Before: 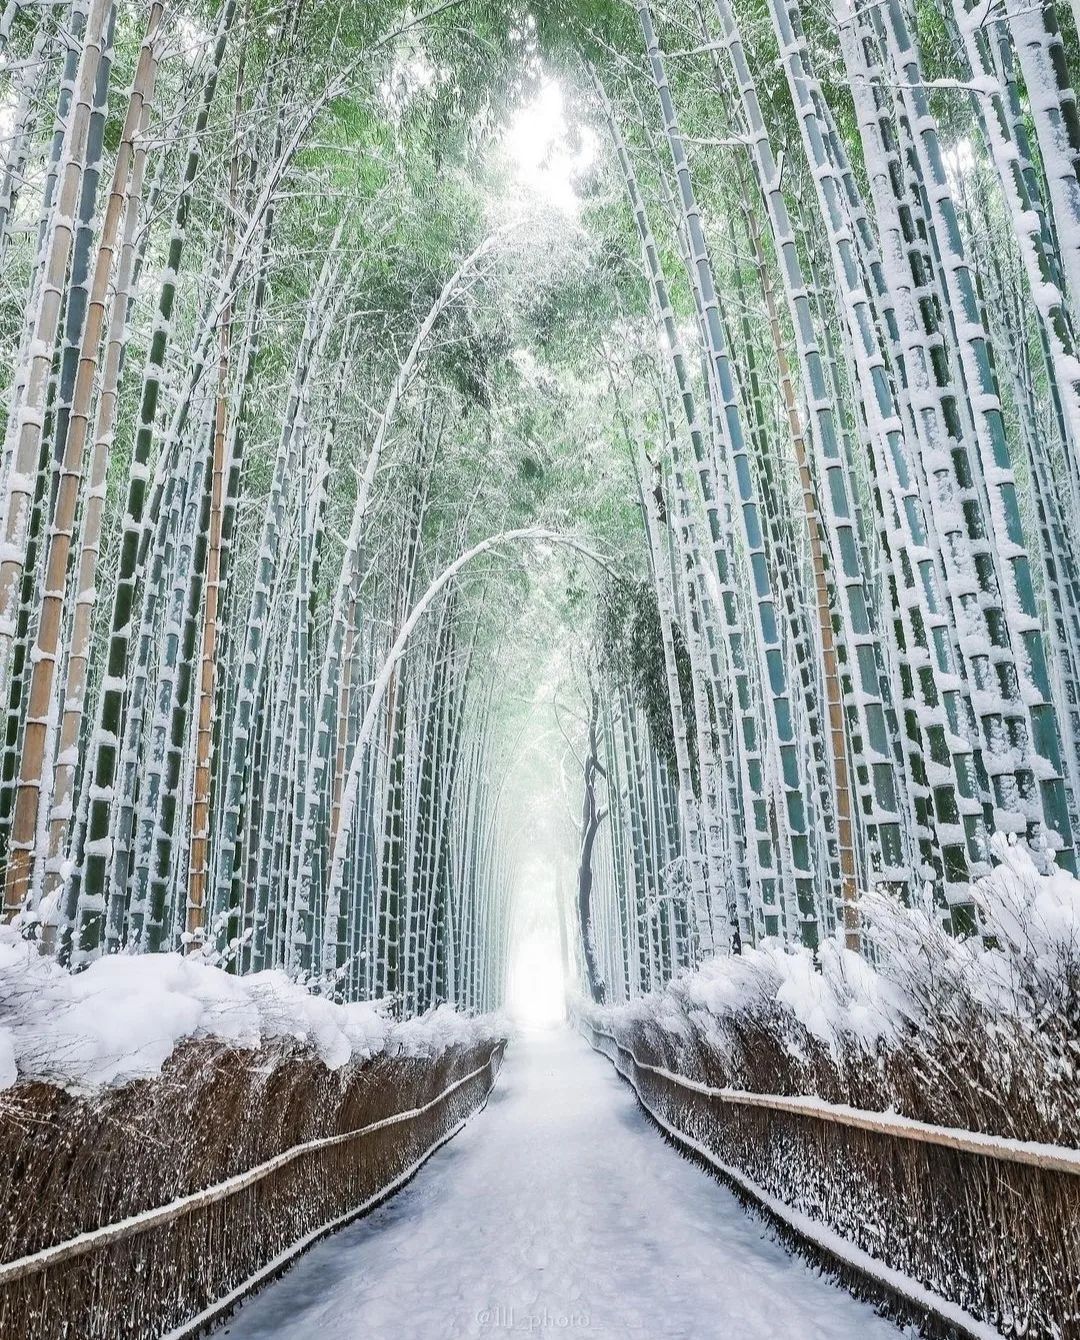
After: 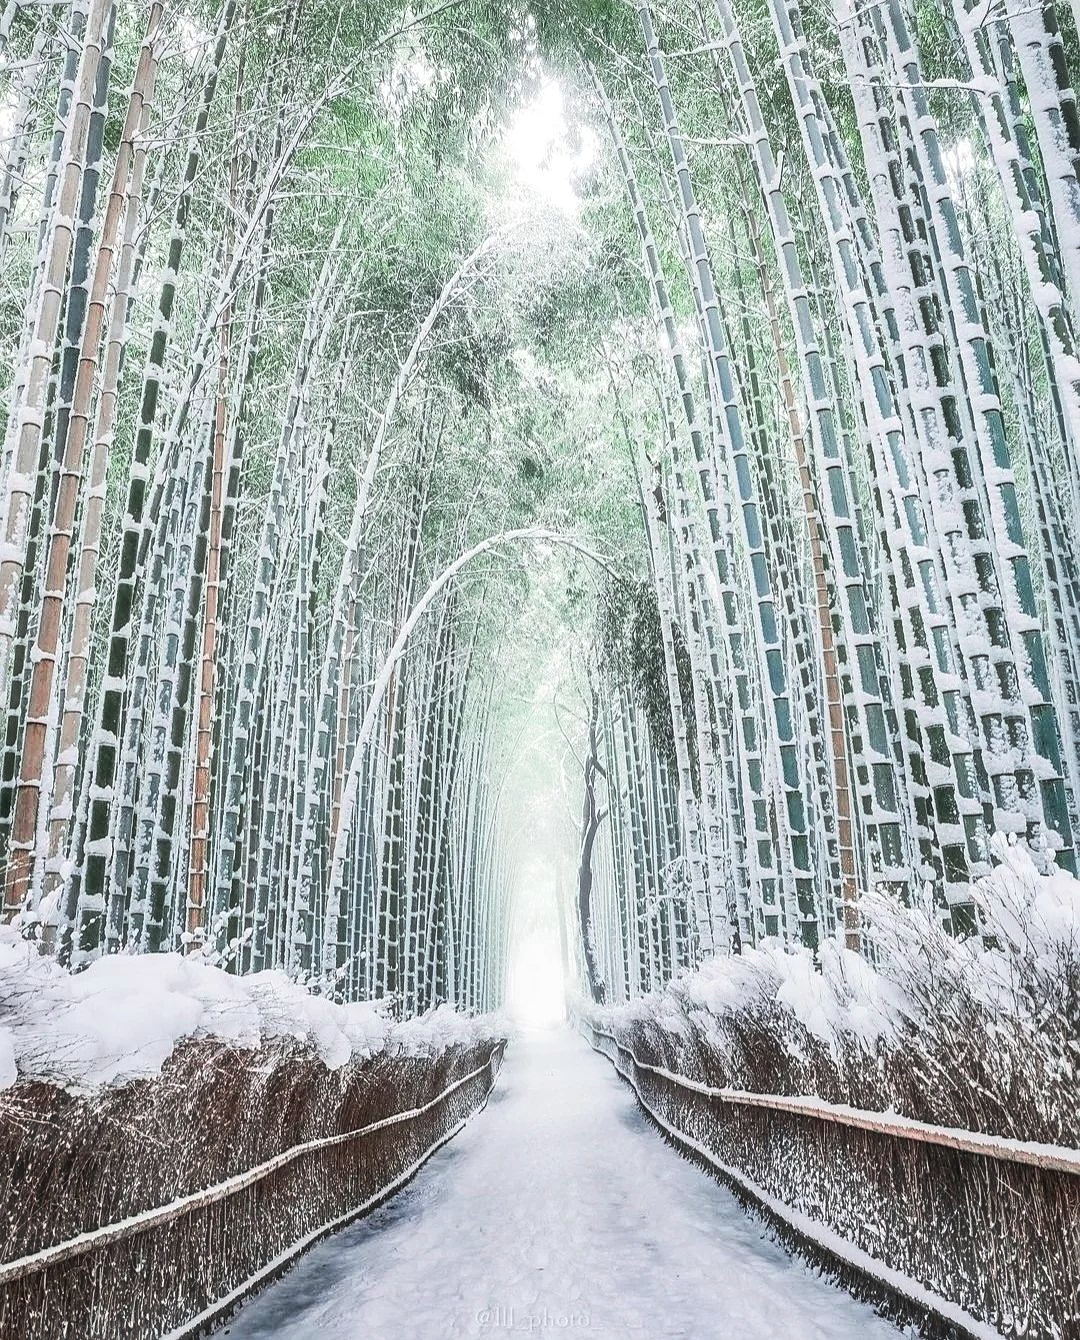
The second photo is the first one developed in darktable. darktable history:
tone curve: curves: ch0 [(0, 0.023) (0.217, 0.19) (0.754, 0.801) (1, 0.977)]; ch1 [(0, 0) (0.392, 0.398) (0.5, 0.5) (0.521, 0.529) (0.56, 0.592) (1, 1)]; ch2 [(0, 0) (0.5, 0.5) (0.579, 0.561) (0.65, 0.657) (1, 1)], color space Lab, independent channels, preserve colors none
sharpen: on, module defaults
local contrast: on, module defaults
haze removal: strength -0.1, adaptive false
